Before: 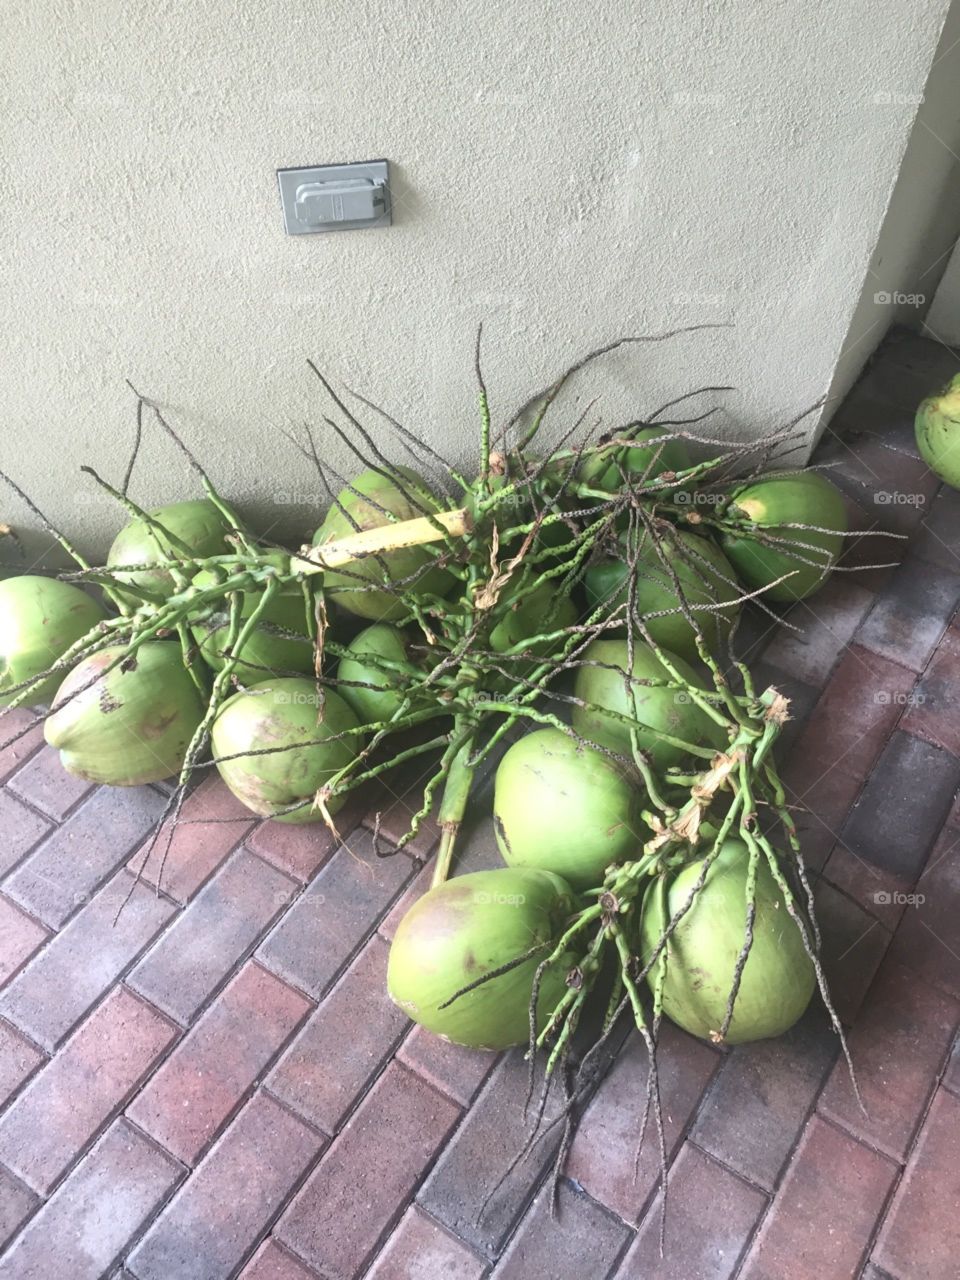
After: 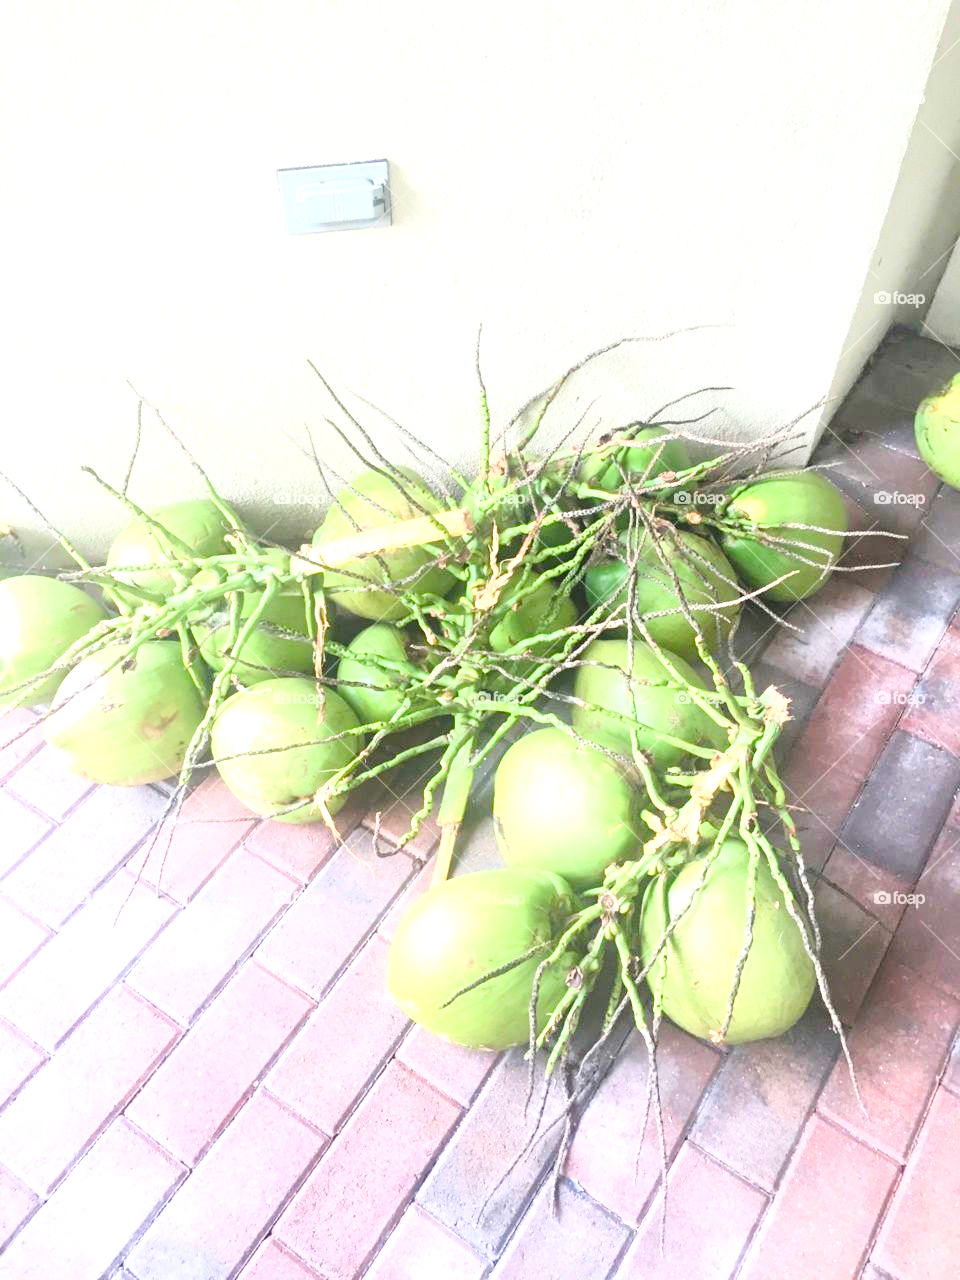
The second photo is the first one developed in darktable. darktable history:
base curve: curves: ch0 [(0, 0) (0.028, 0.03) (0.121, 0.232) (0.46, 0.748) (0.859, 0.968) (1, 1)]
color balance rgb: power › hue 329.86°, perceptual saturation grading › global saturation 20%, perceptual saturation grading › highlights -25.17%, perceptual saturation grading › shadows 49.914%
exposure: black level correction 0, exposure 1.199 EV, compensate highlight preservation false
